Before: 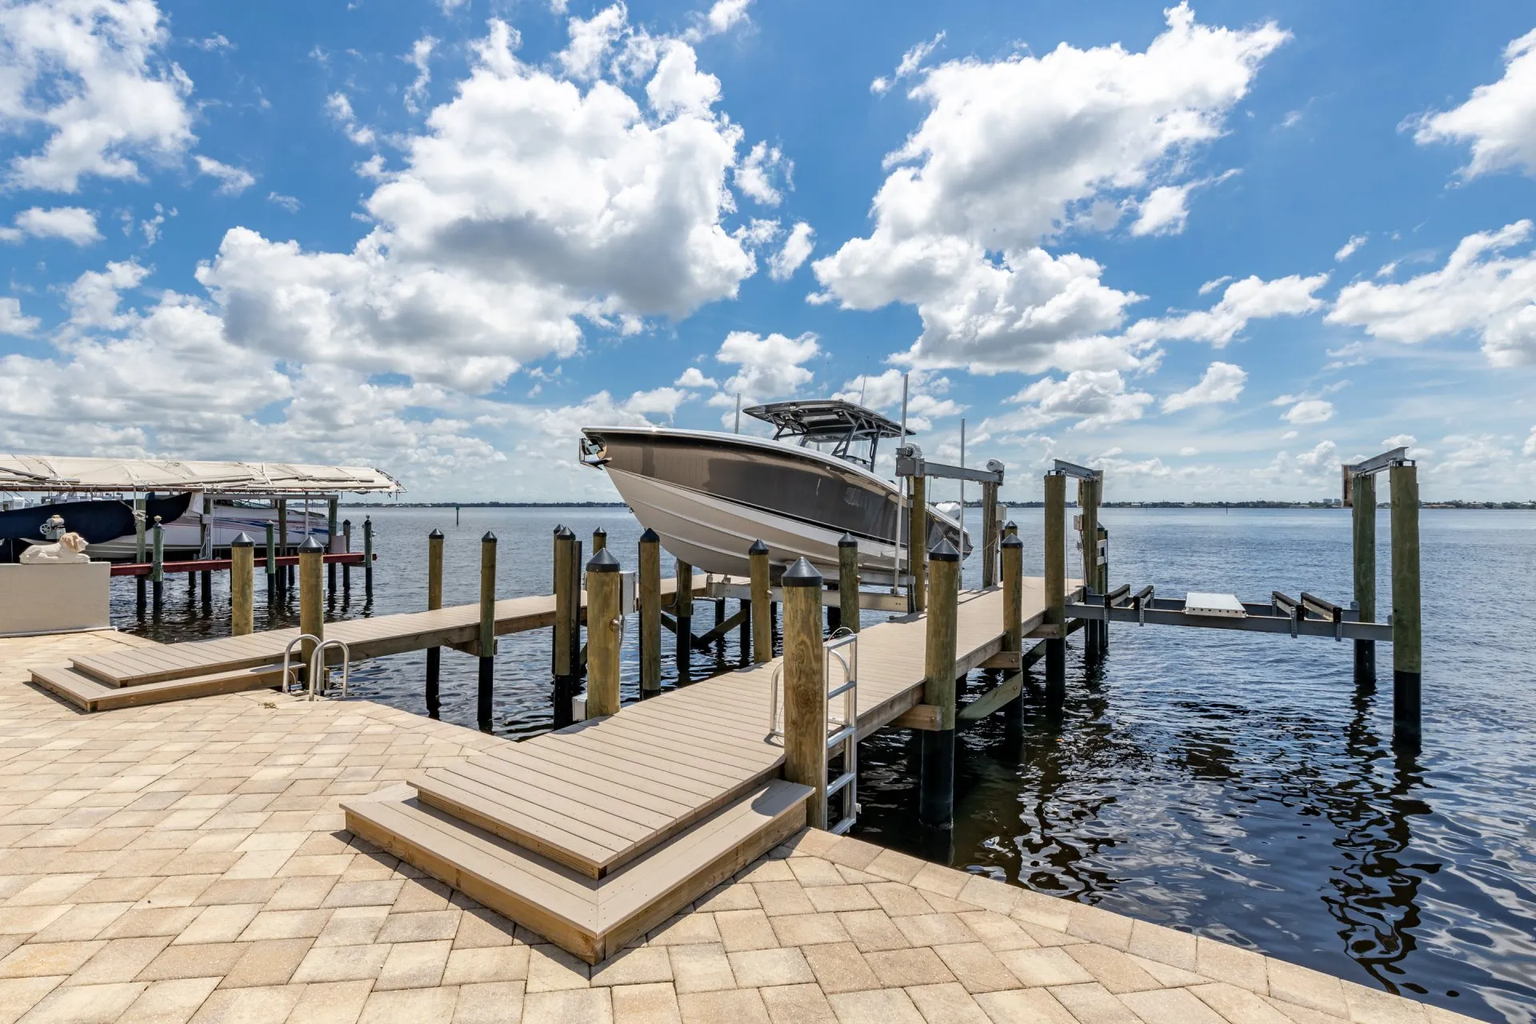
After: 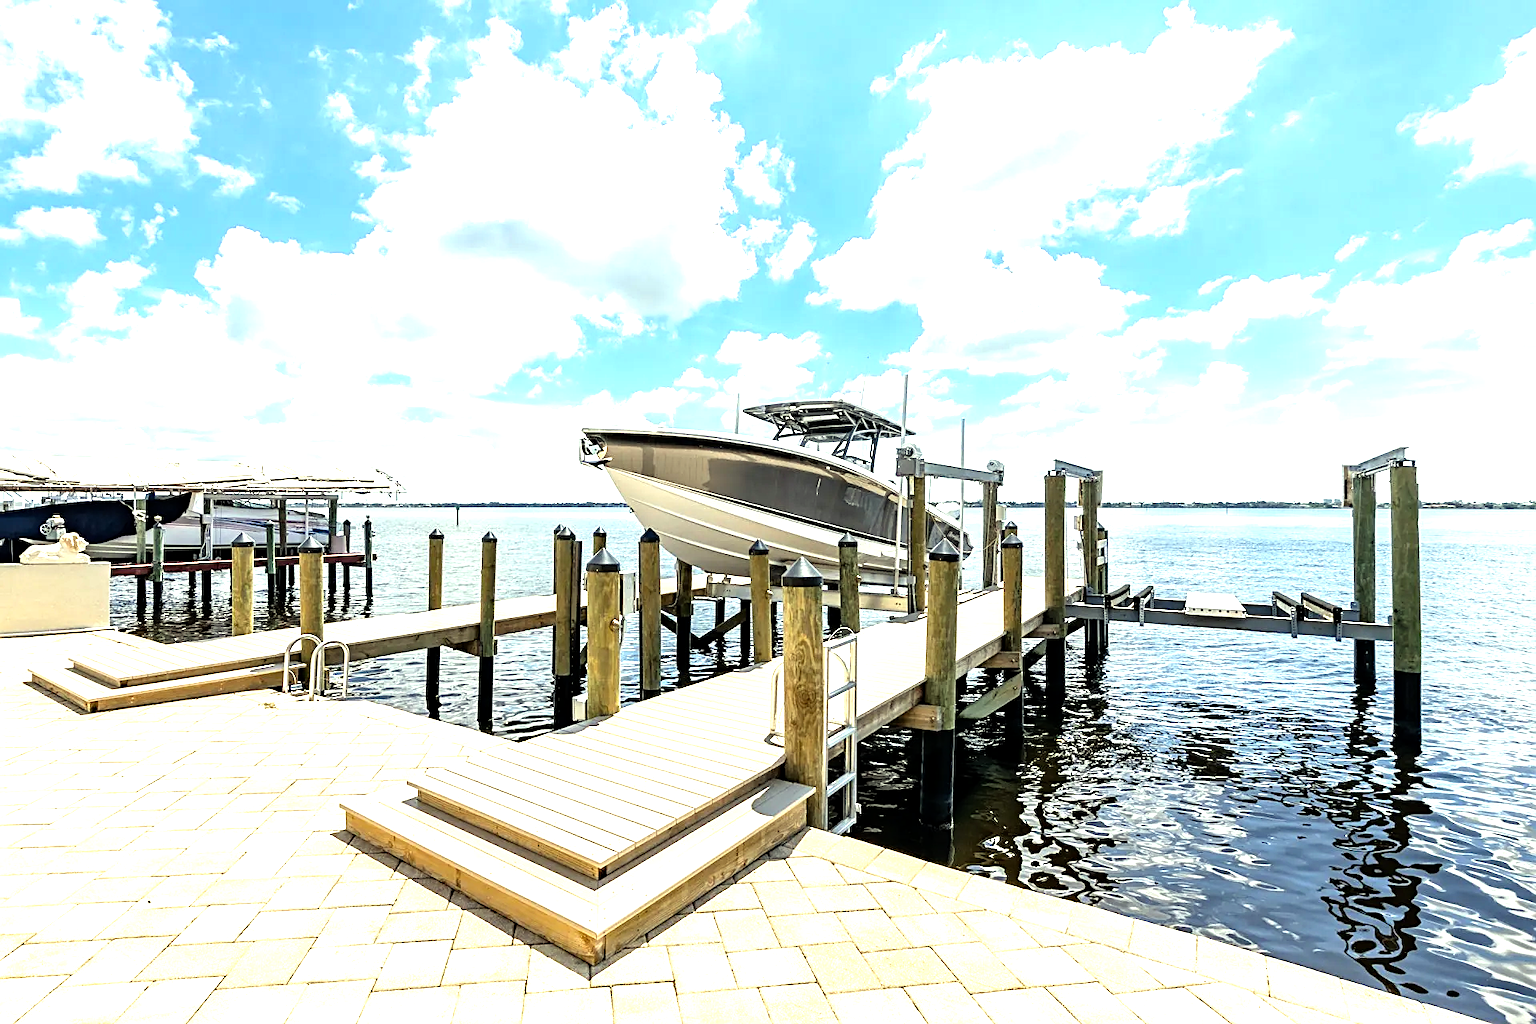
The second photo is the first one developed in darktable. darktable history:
sharpen: on, module defaults
color correction: highlights a* -5.83, highlights b* 11.09
exposure: black level correction 0.001, exposure 0.5 EV, compensate exposure bias true, compensate highlight preservation false
tone equalizer: -8 EV -1.11 EV, -7 EV -1.04 EV, -6 EV -0.835 EV, -5 EV -0.601 EV, -3 EV 0.599 EV, -2 EV 0.844 EV, -1 EV 0.991 EV, +0 EV 1.08 EV
